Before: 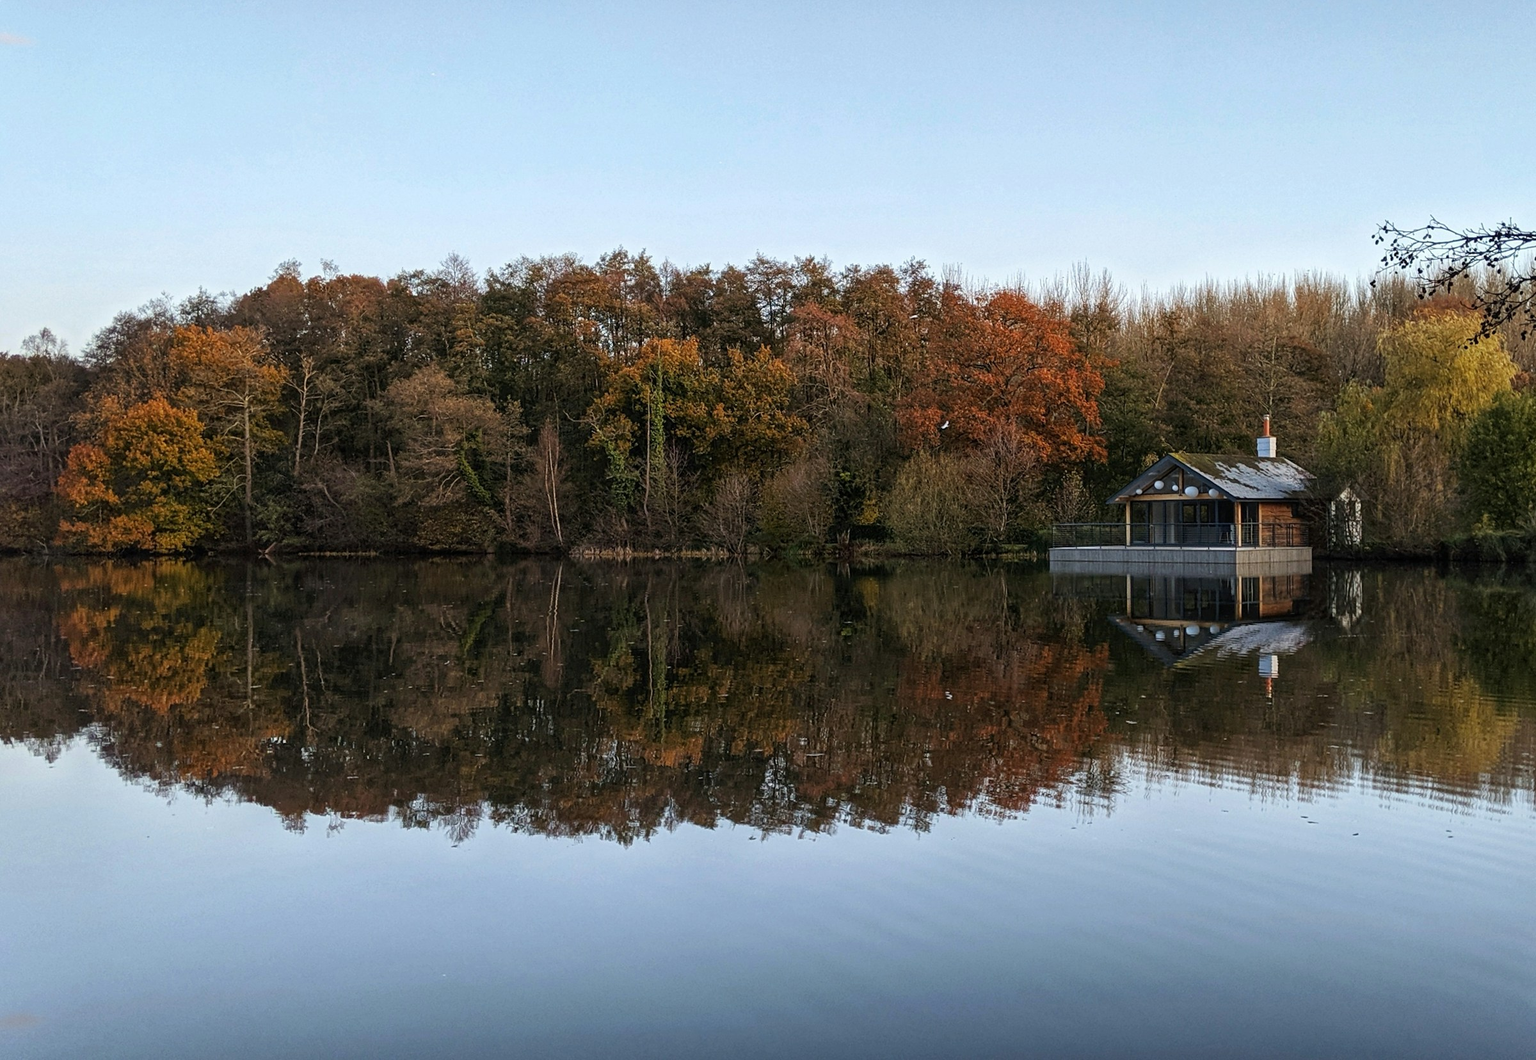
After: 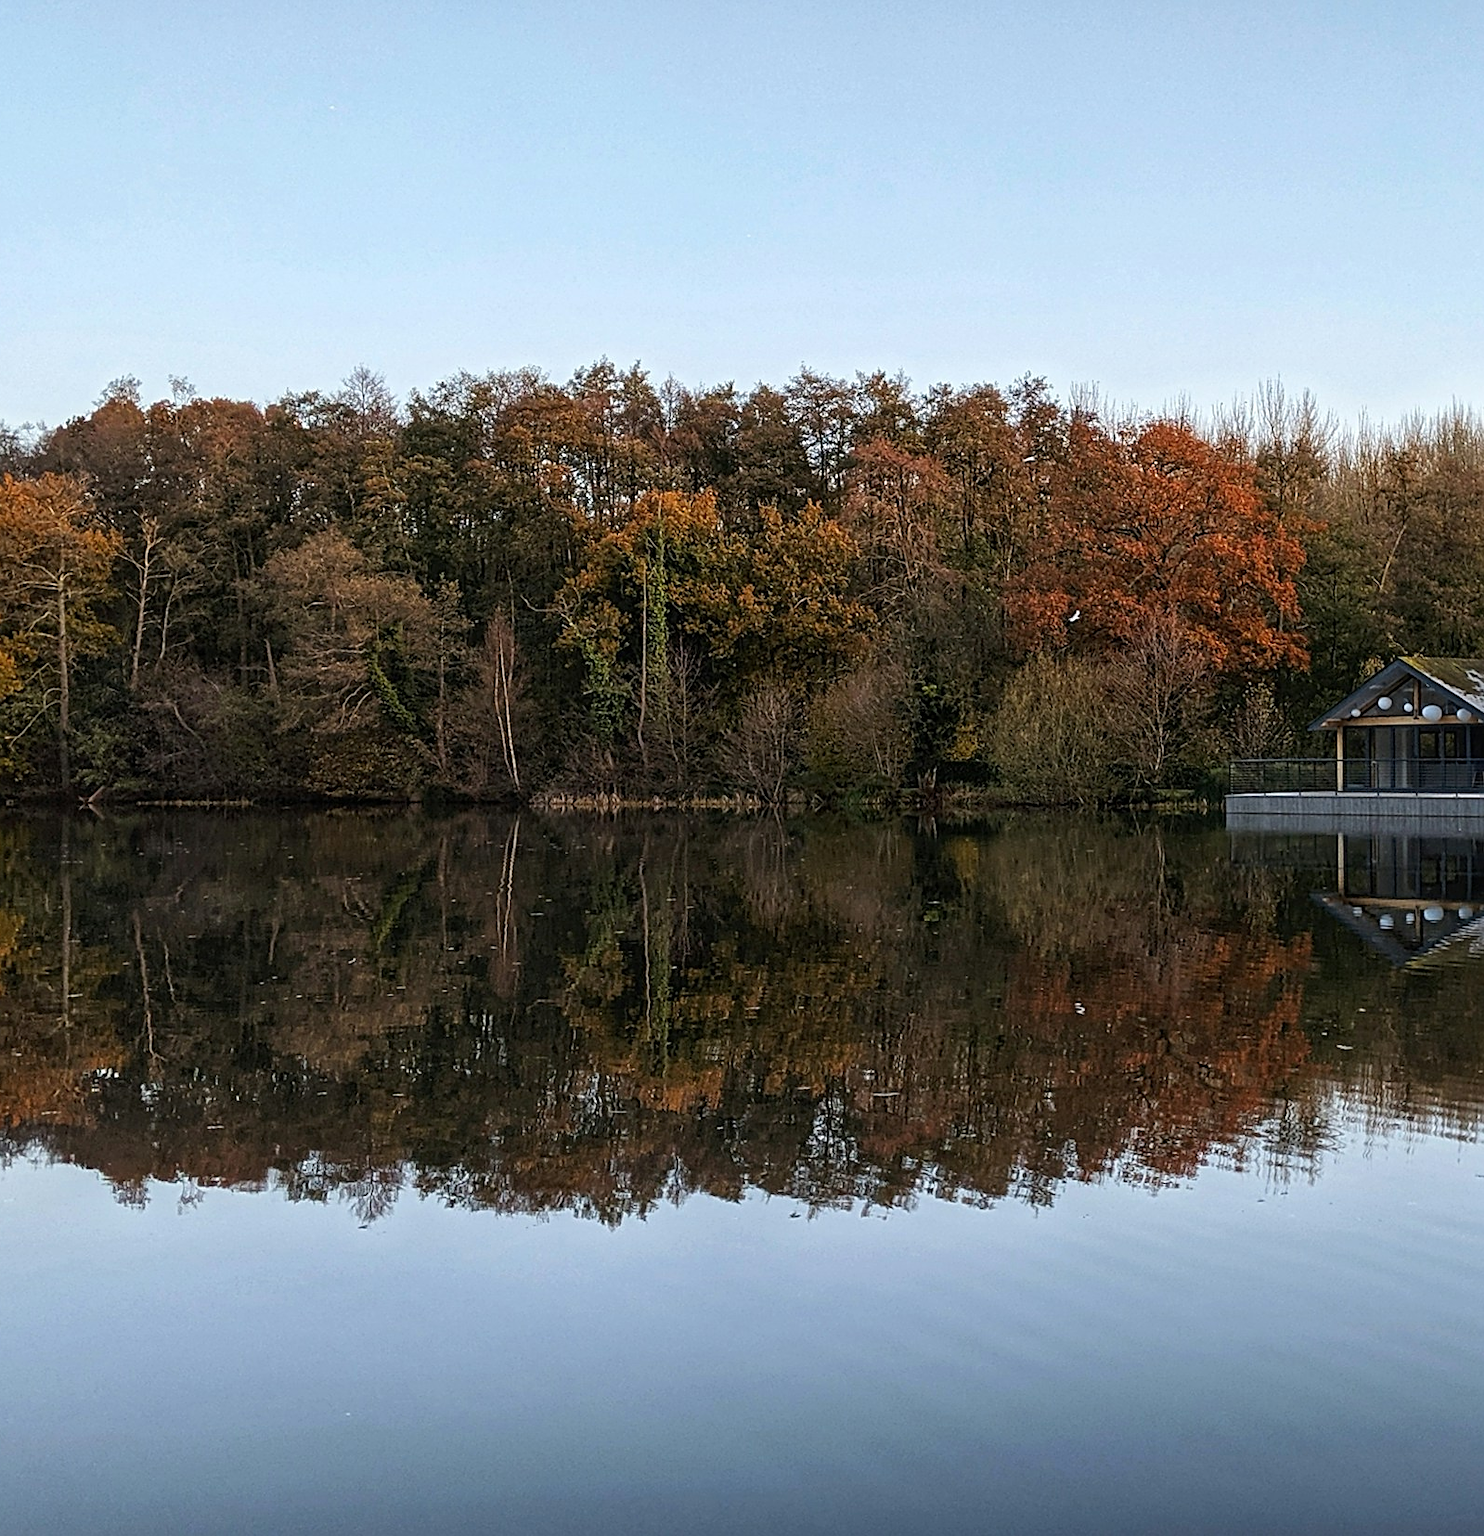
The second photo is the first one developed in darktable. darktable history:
crop and rotate: left 13.33%, right 20.003%
sharpen: on, module defaults
